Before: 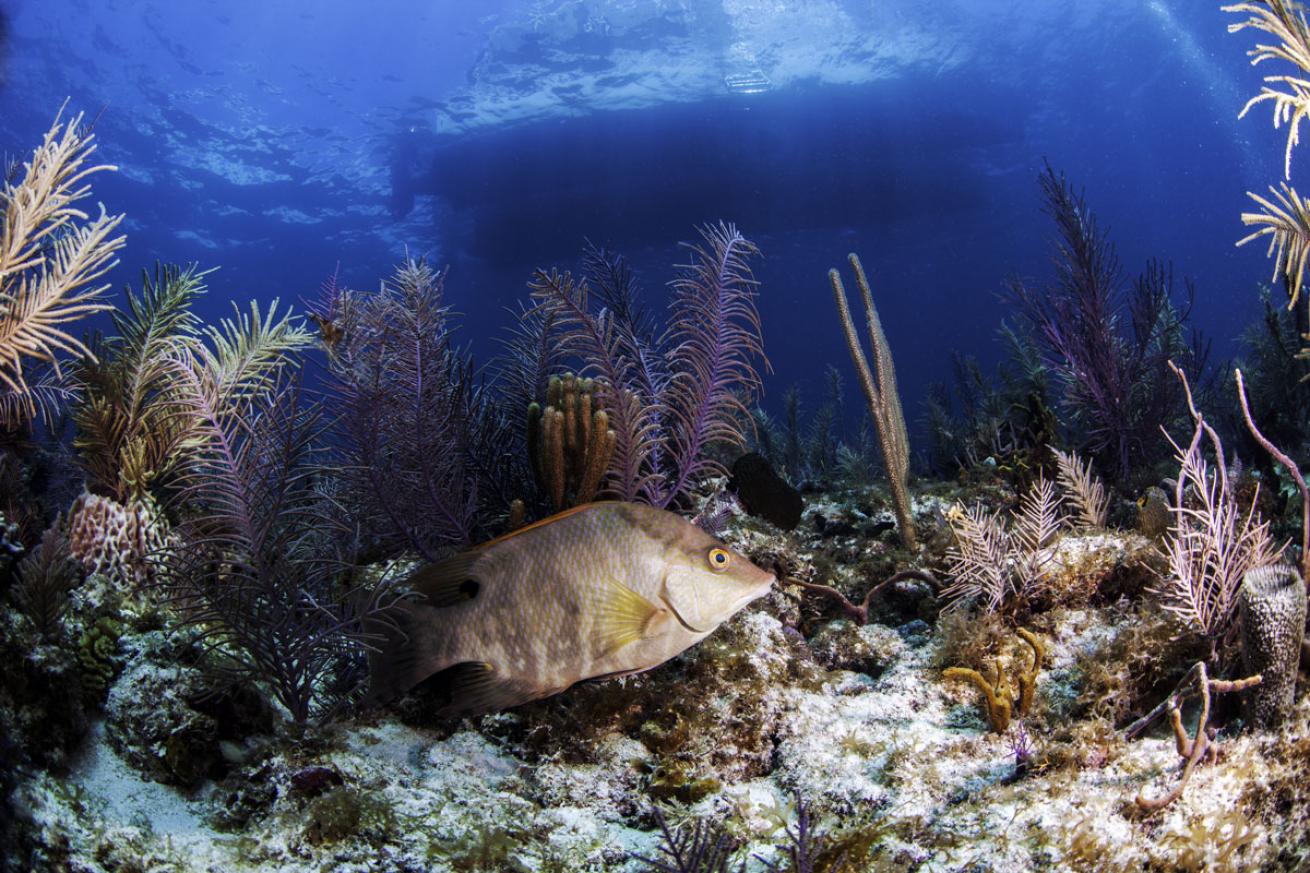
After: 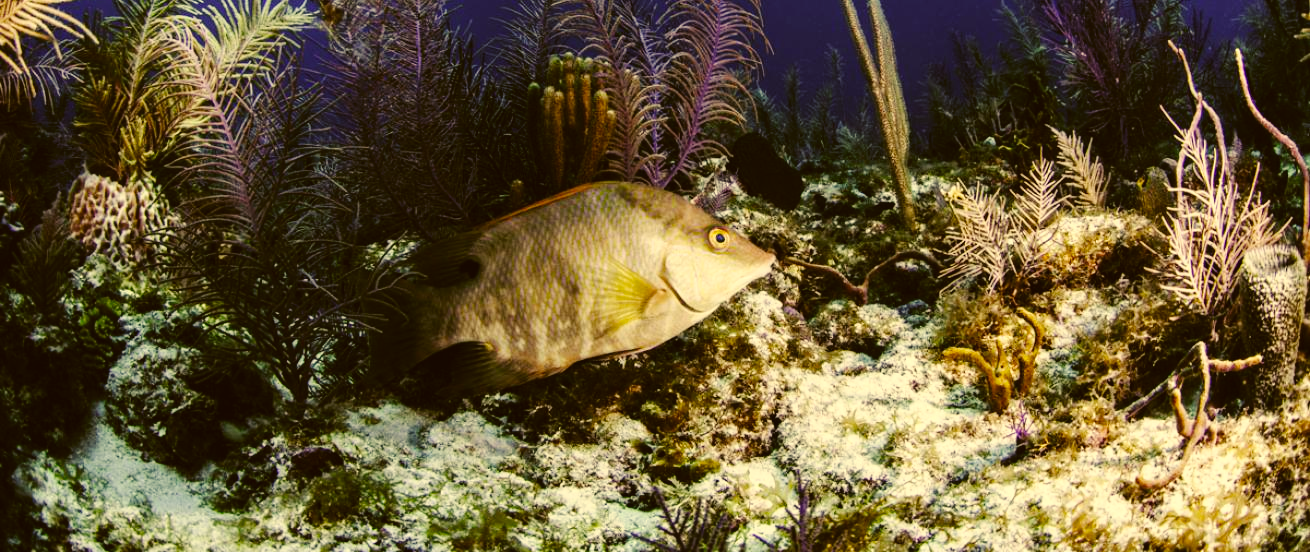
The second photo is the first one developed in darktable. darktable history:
crop and rotate: top 36.671%
color correction: highlights a* 0.124, highlights b* 29.05, shadows a* -0.218, shadows b* 21.25
tone curve: curves: ch0 [(0, 0.023) (0.1, 0.084) (0.184, 0.168) (0.45, 0.54) (0.57, 0.683) (0.722, 0.825) (0.877, 0.948) (1, 1)]; ch1 [(0, 0) (0.414, 0.395) (0.453, 0.437) (0.502, 0.509) (0.521, 0.519) (0.573, 0.568) (0.618, 0.61) (0.654, 0.642) (1, 1)]; ch2 [(0, 0) (0.421, 0.43) (0.45, 0.463) (0.492, 0.504) (0.511, 0.519) (0.557, 0.557) (0.602, 0.605) (1, 1)], preserve colors none
